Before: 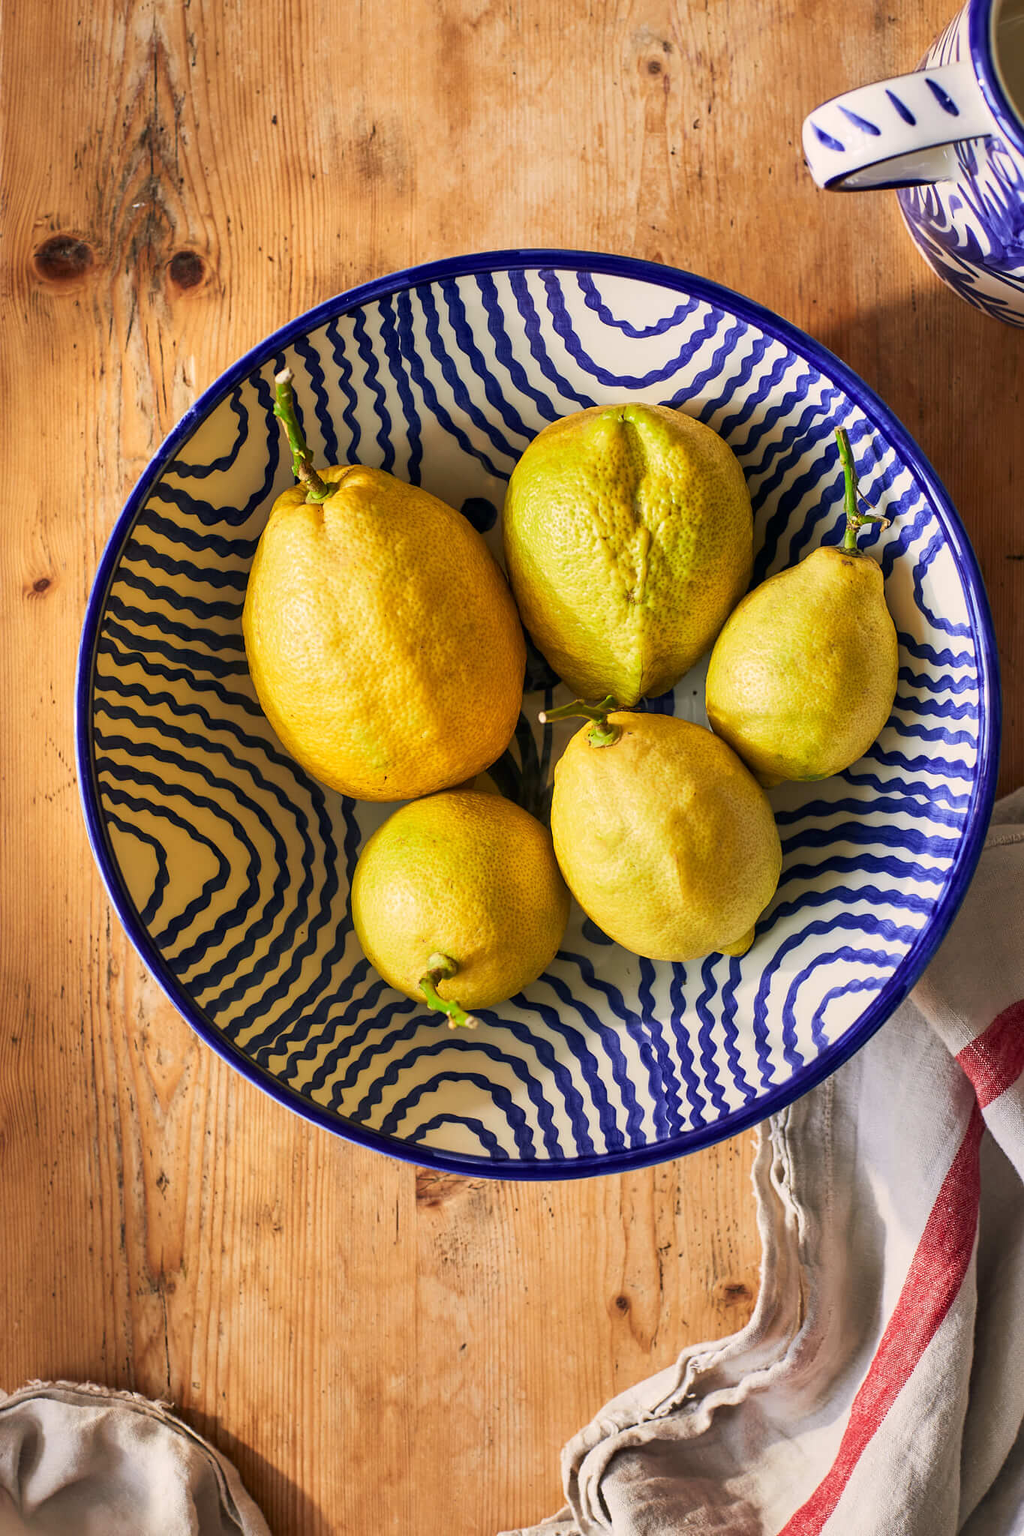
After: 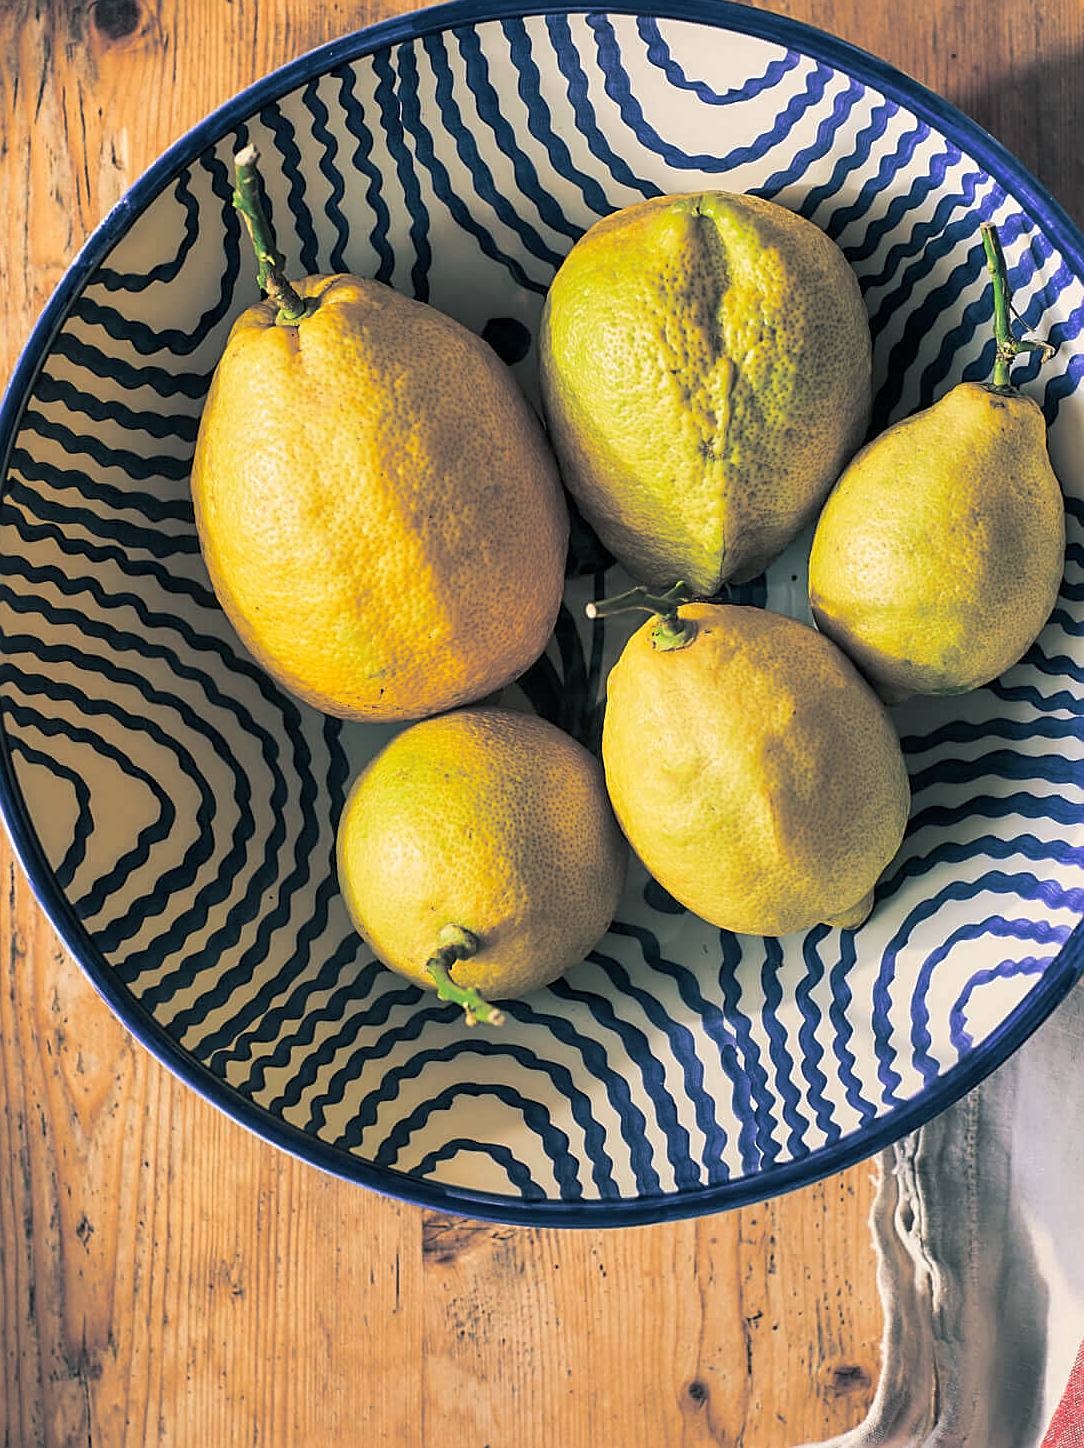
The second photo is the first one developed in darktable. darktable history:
split-toning: shadows › hue 205.2°, shadows › saturation 0.43, highlights › hue 54°, highlights › saturation 0.54
crop: left 9.712%, top 16.928%, right 10.845%, bottom 12.332%
sharpen: on, module defaults
